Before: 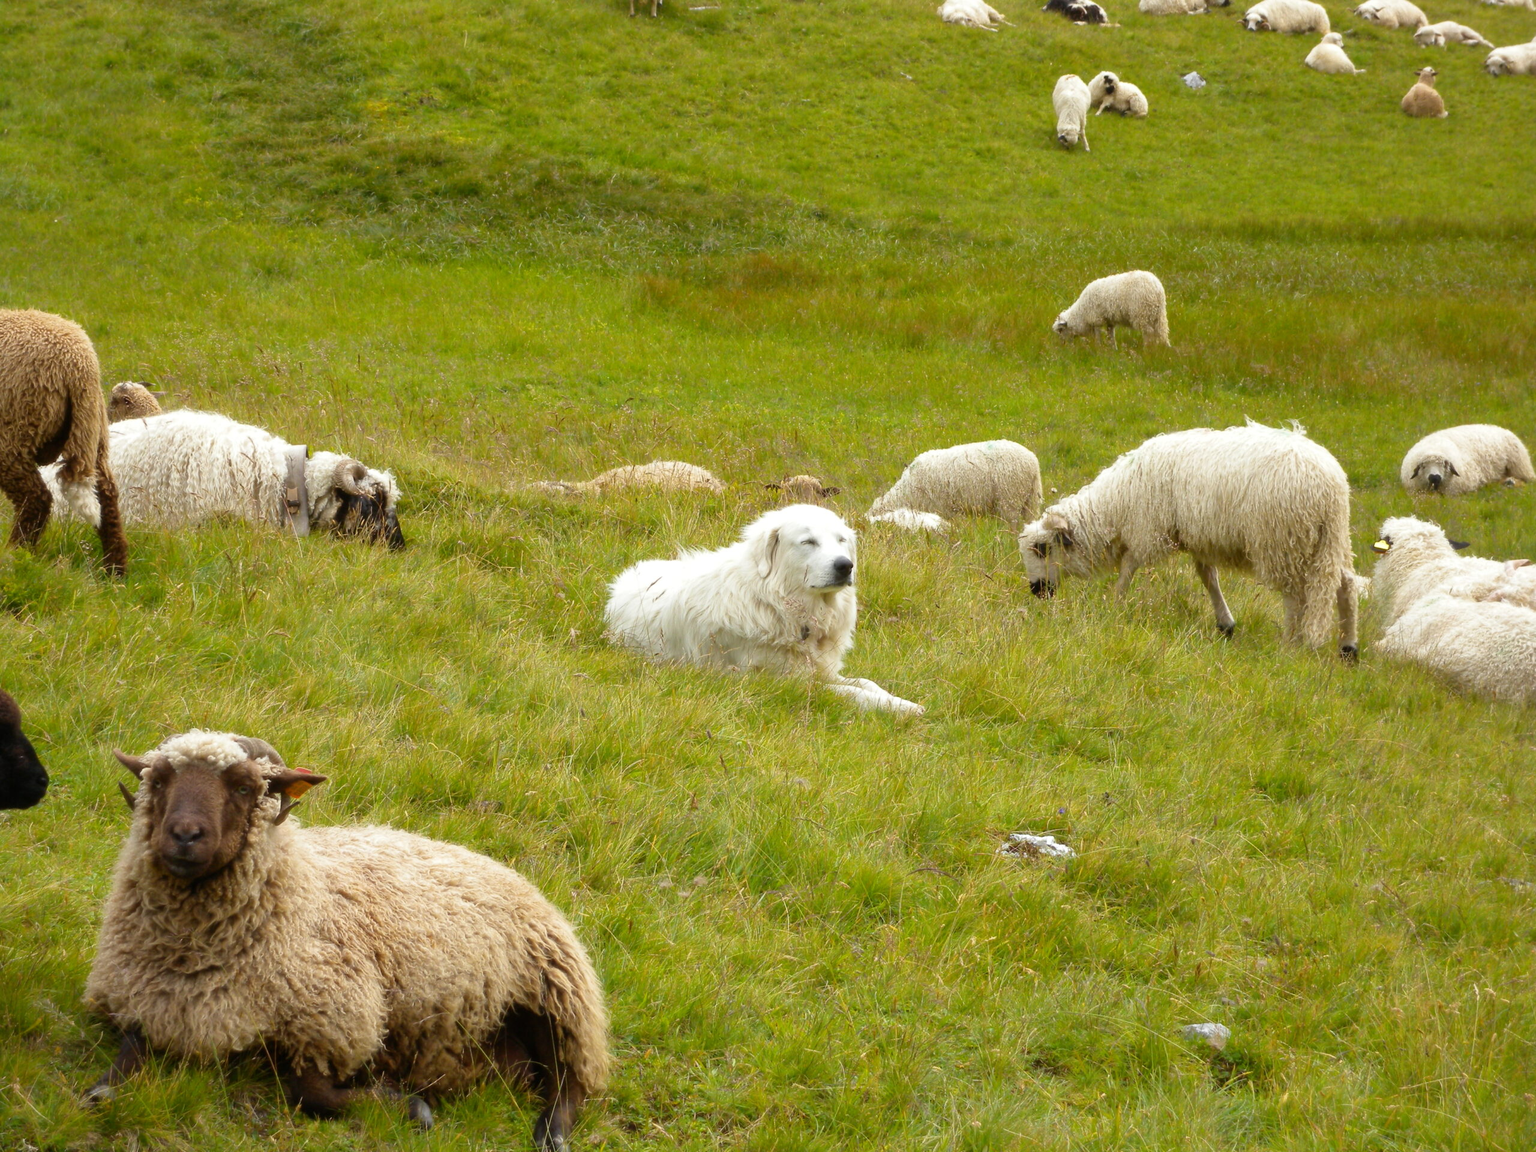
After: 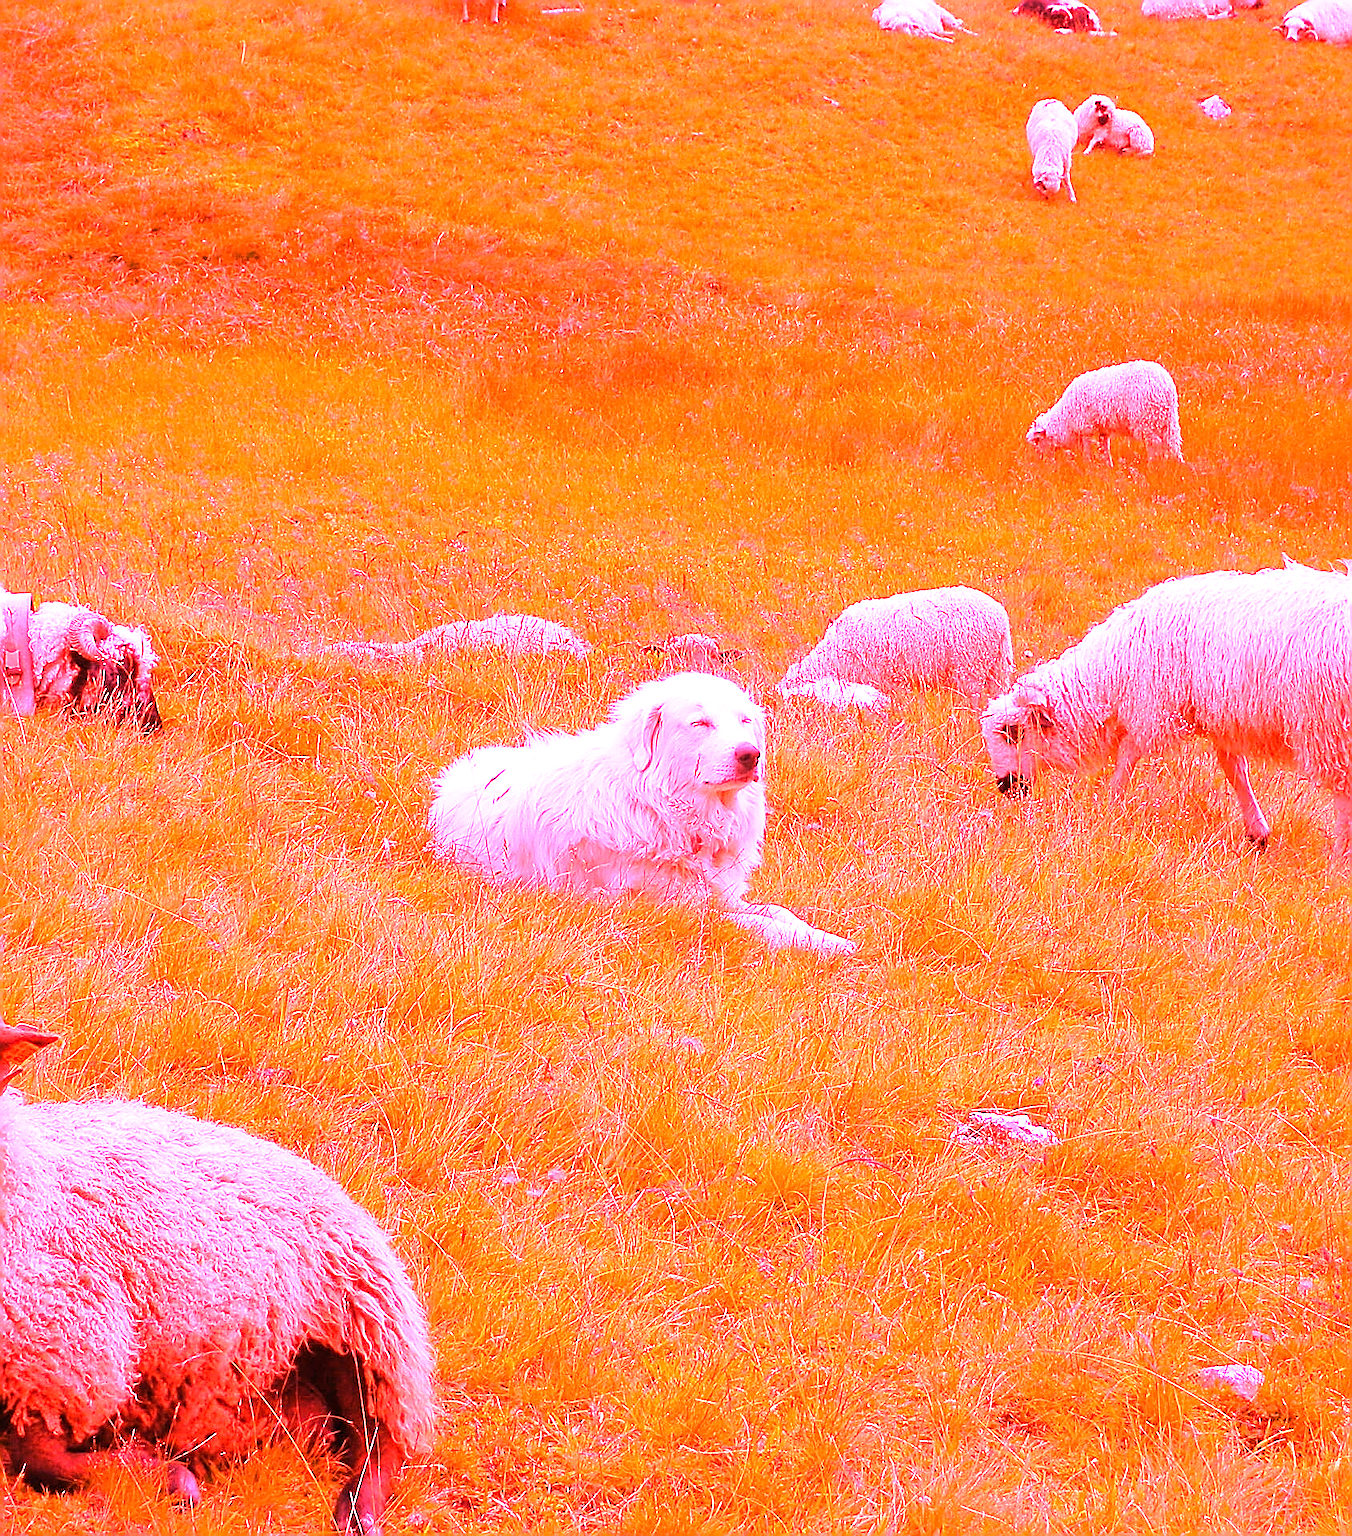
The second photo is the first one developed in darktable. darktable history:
white balance: red 4.26, blue 1.802
sharpen: radius 1.4, amount 1.25, threshold 0.7
crop and rotate: left 18.442%, right 15.508%
